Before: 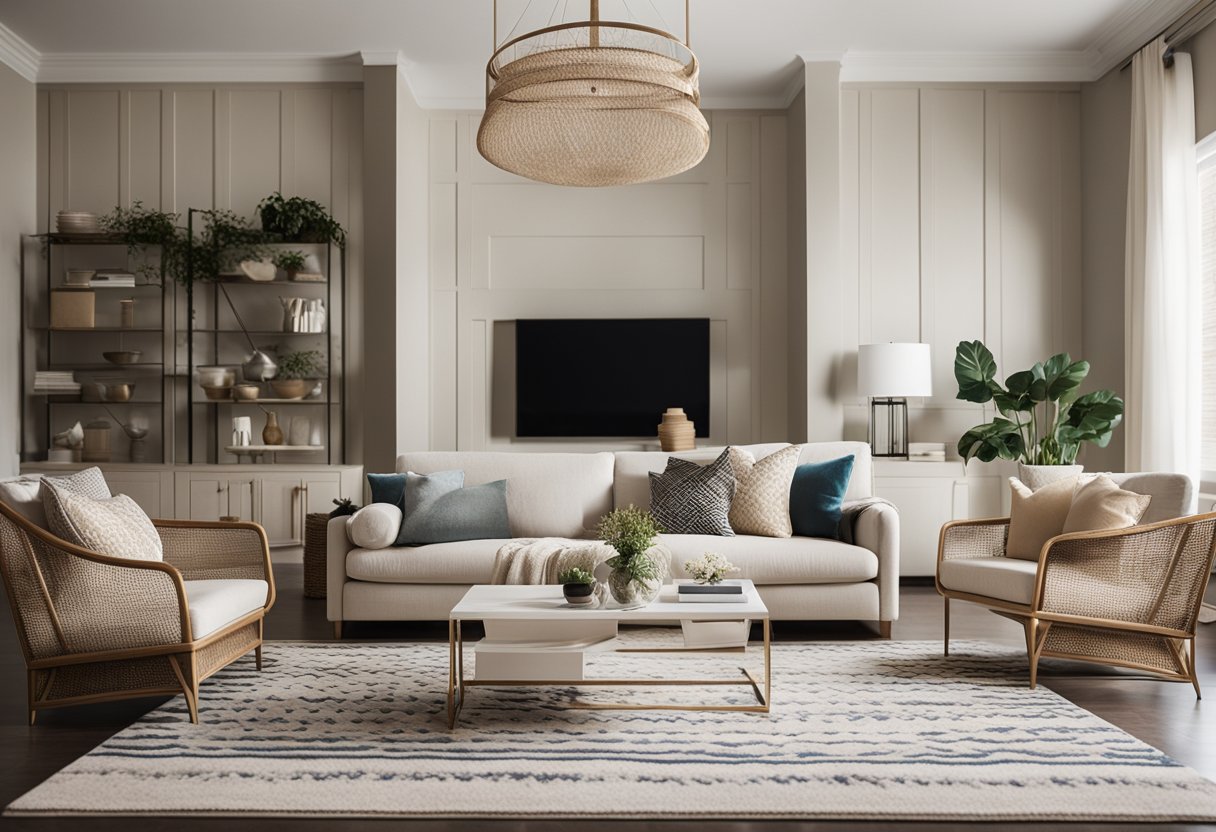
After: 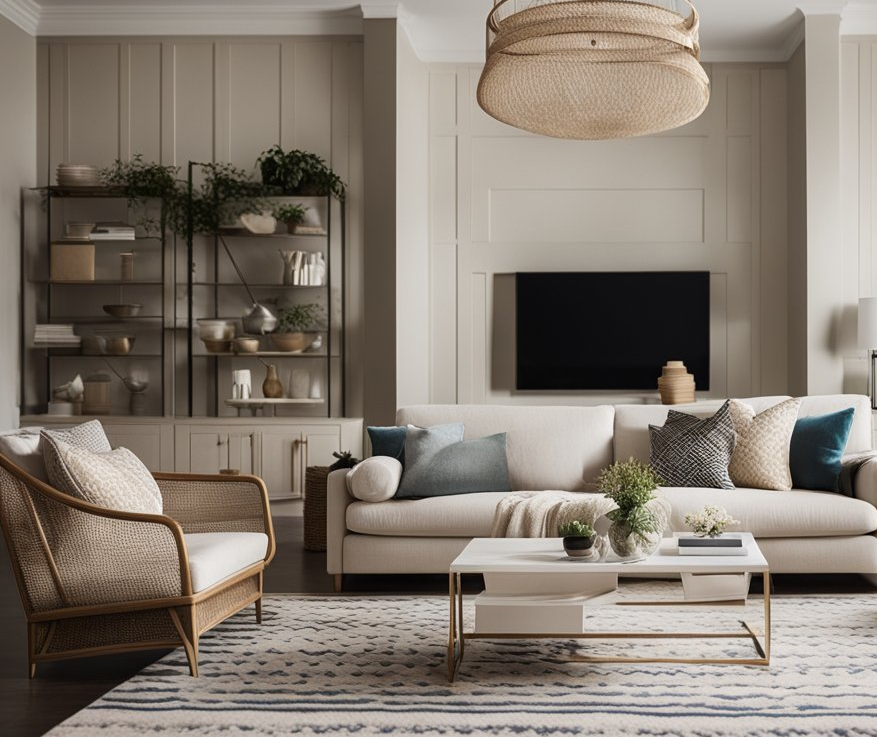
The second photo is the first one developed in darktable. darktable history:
crop: top 5.741%, right 27.858%, bottom 5.663%
